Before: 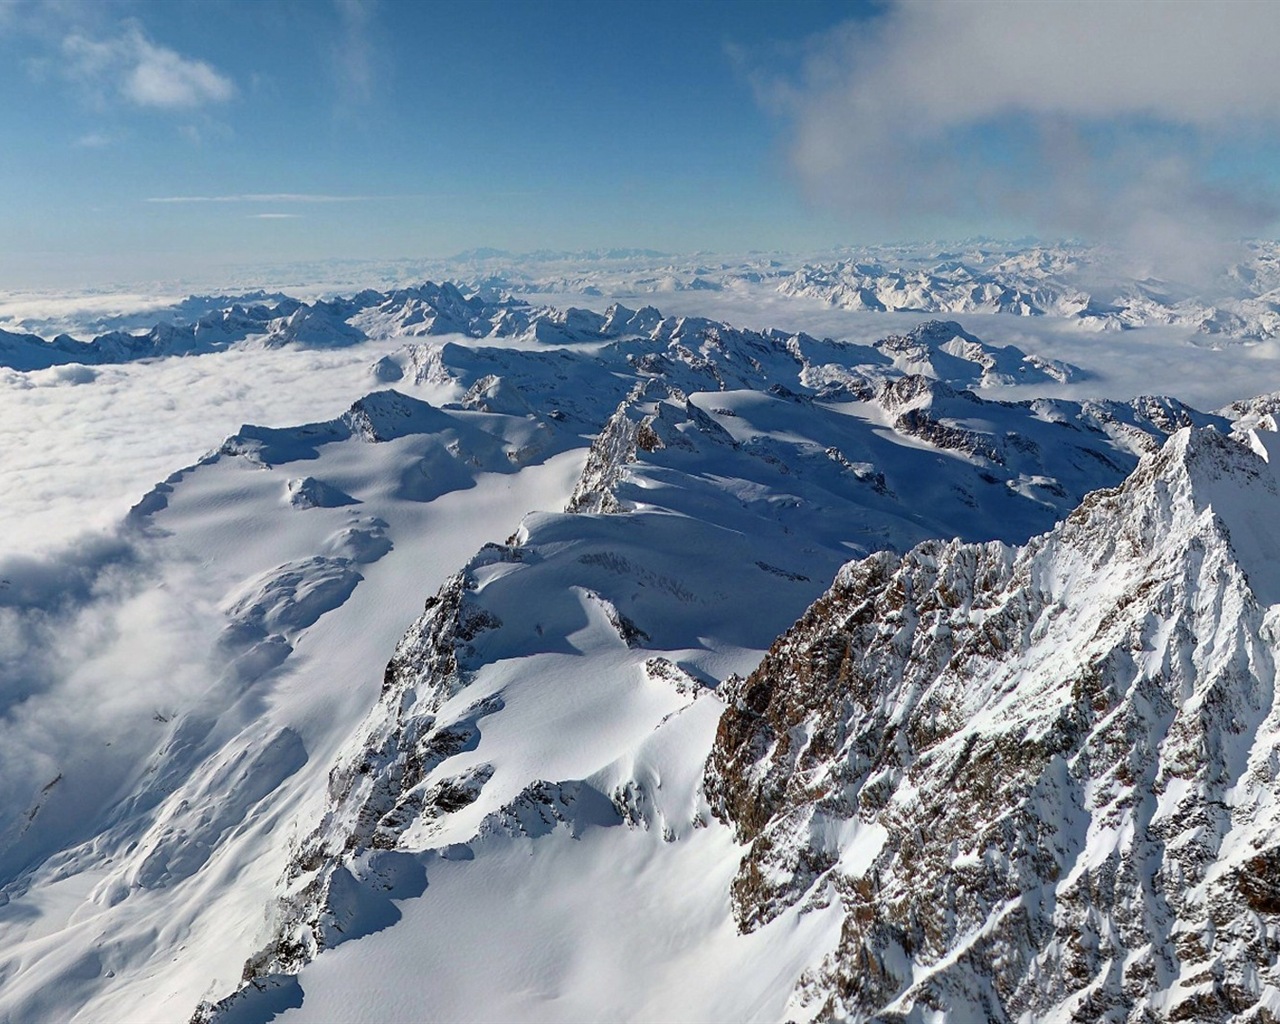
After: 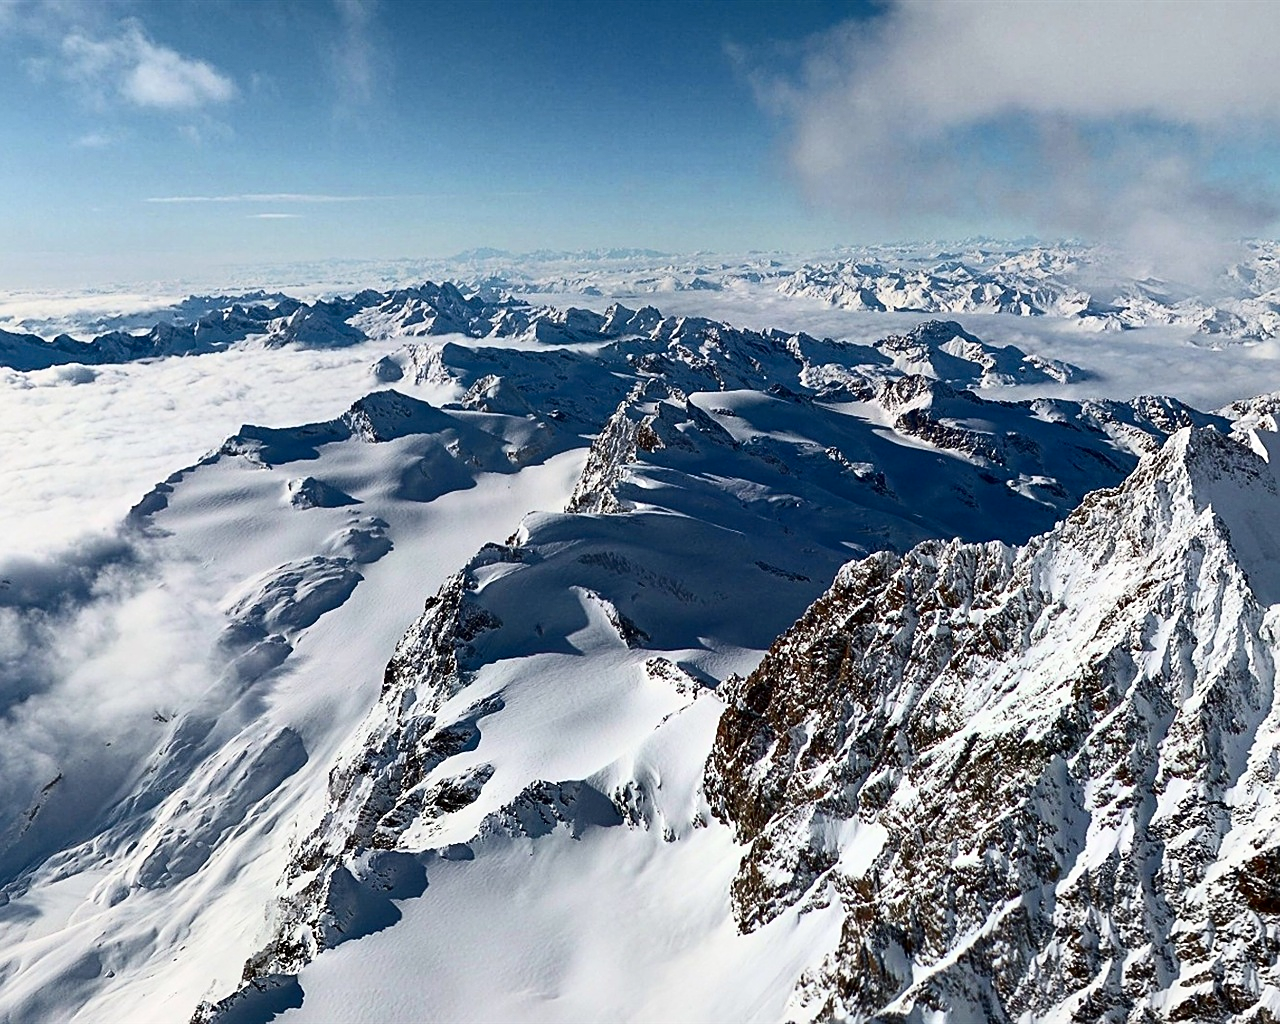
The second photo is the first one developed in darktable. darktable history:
contrast brightness saturation: contrast 0.283
sharpen: on, module defaults
